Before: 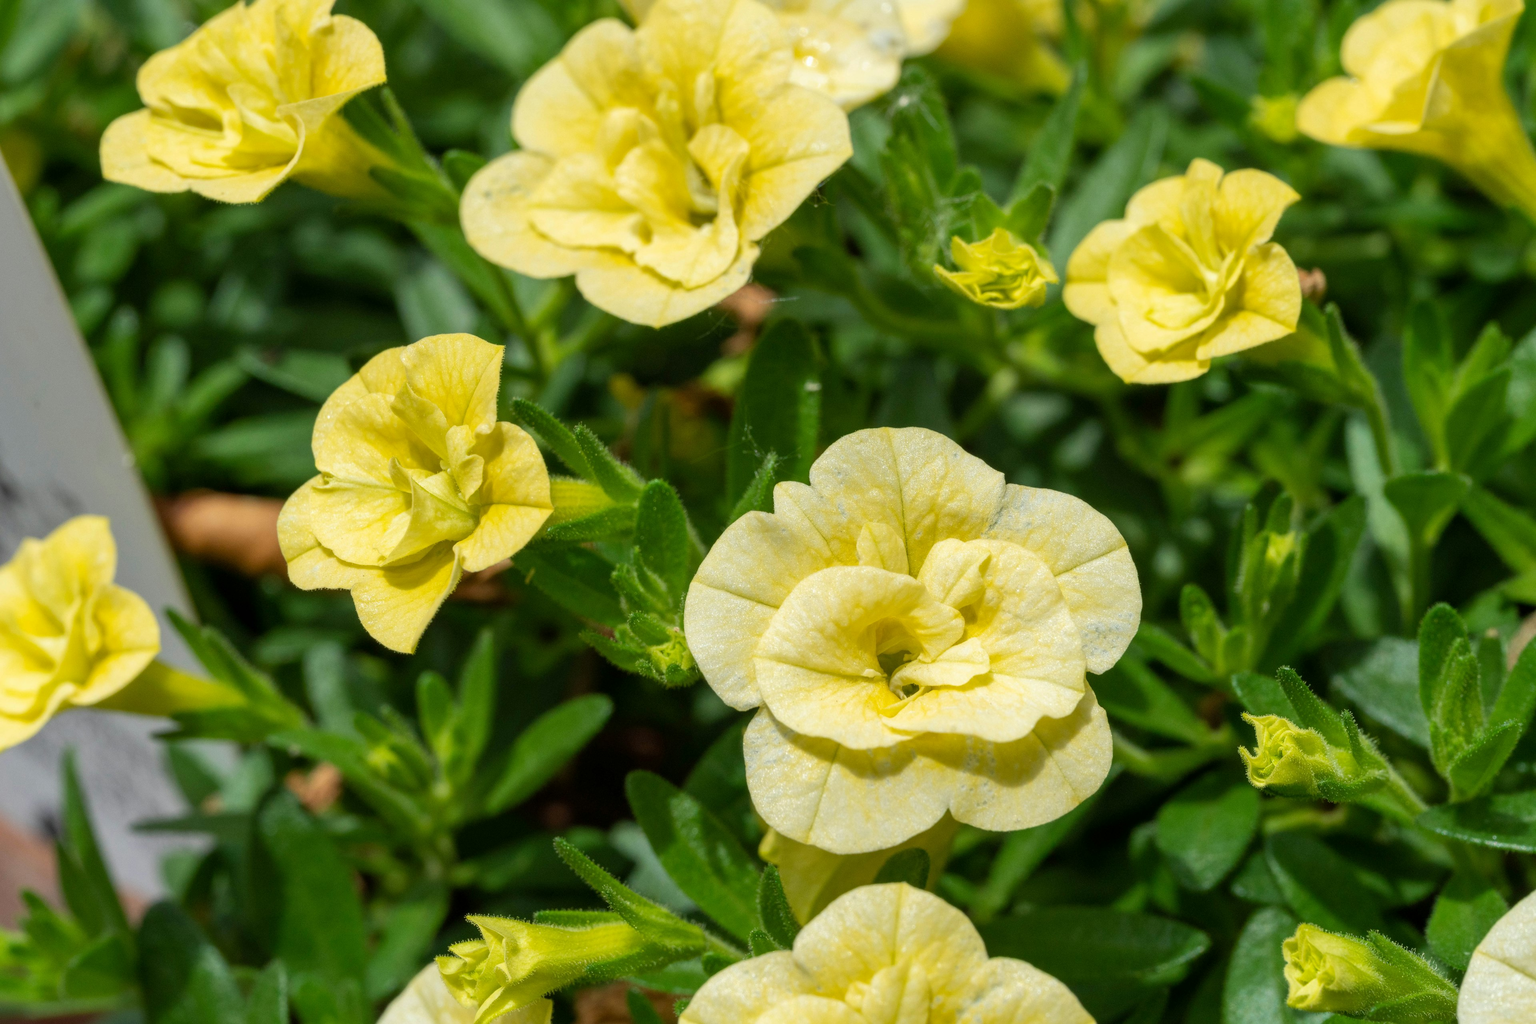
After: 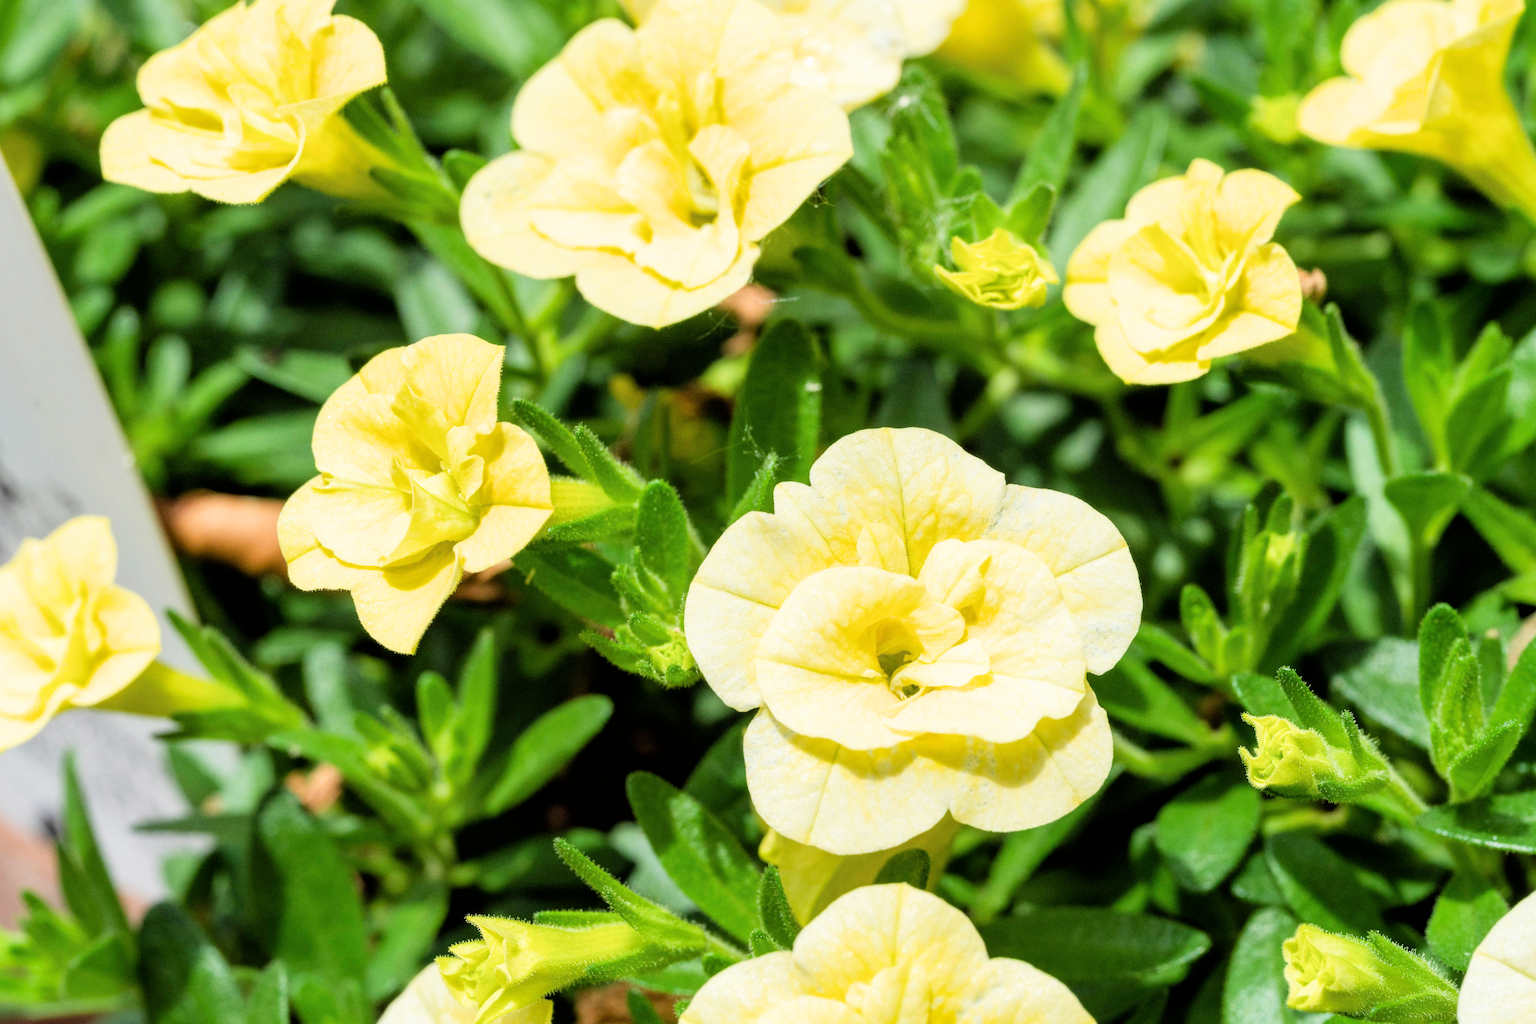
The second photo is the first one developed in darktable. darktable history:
exposure: black level correction 0, exposure 1.276 EV, compensate exposure bias true, compensate highlight preservation false
filmic rgb: black relative exposure -5.11 EV, white relative exposure 3.98 EV, hardness 2.88, contrast 1.191, highlights saturation mix -29.77%
